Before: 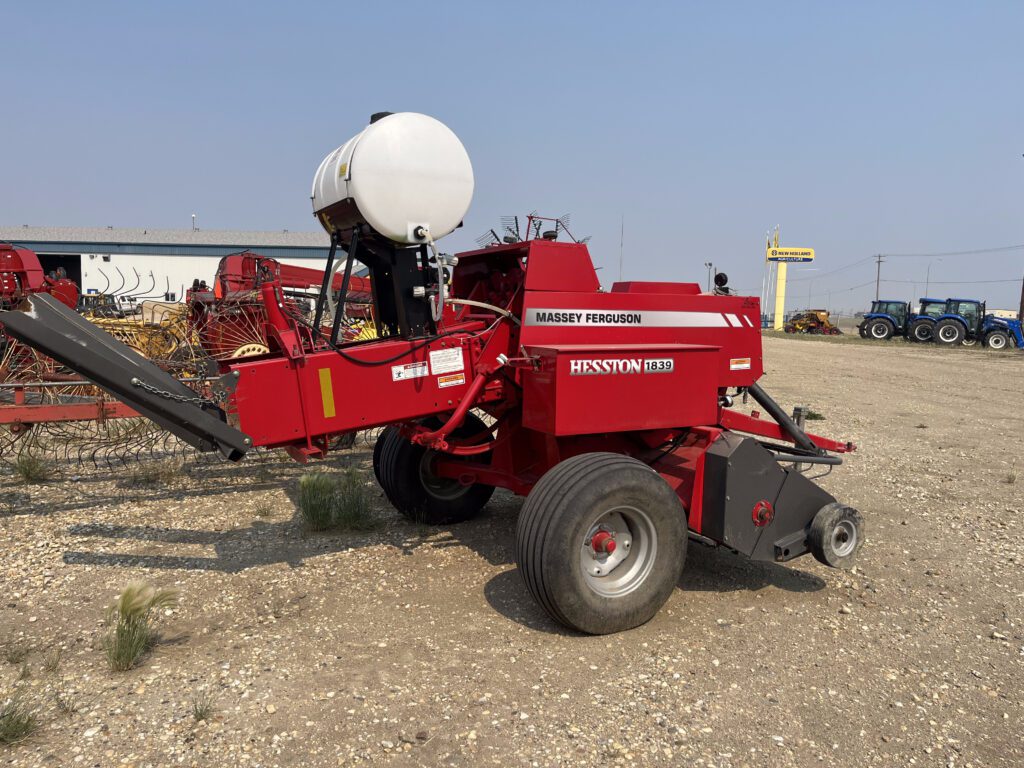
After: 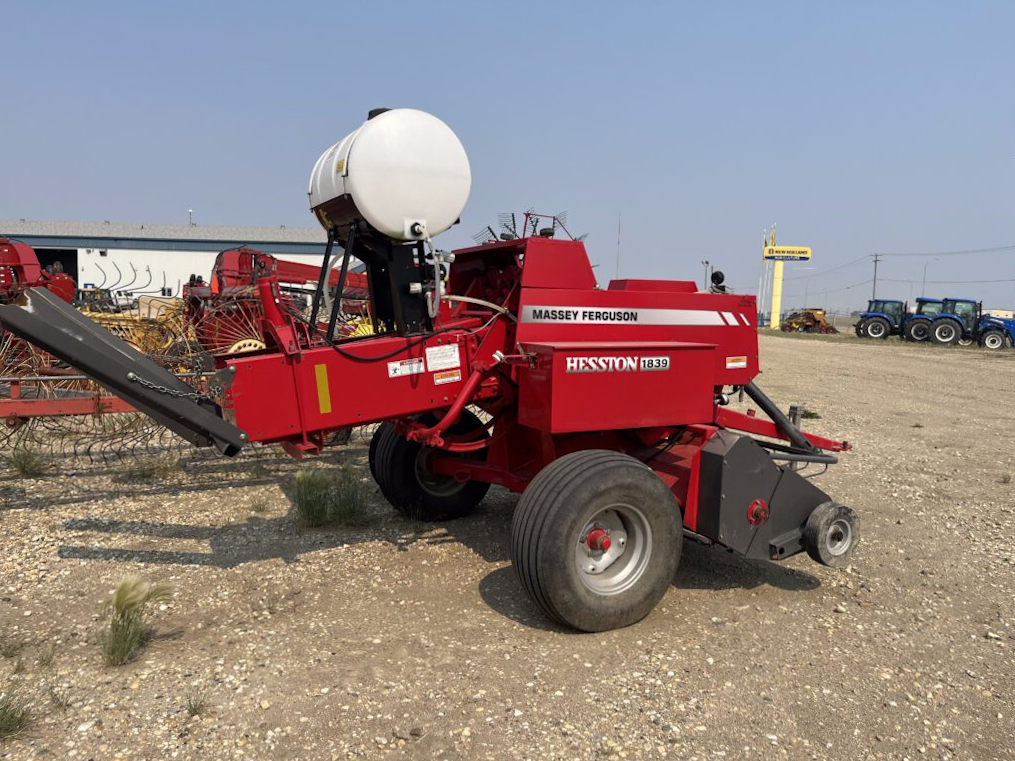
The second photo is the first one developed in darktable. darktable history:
crop and rotate: angle -0.341°
